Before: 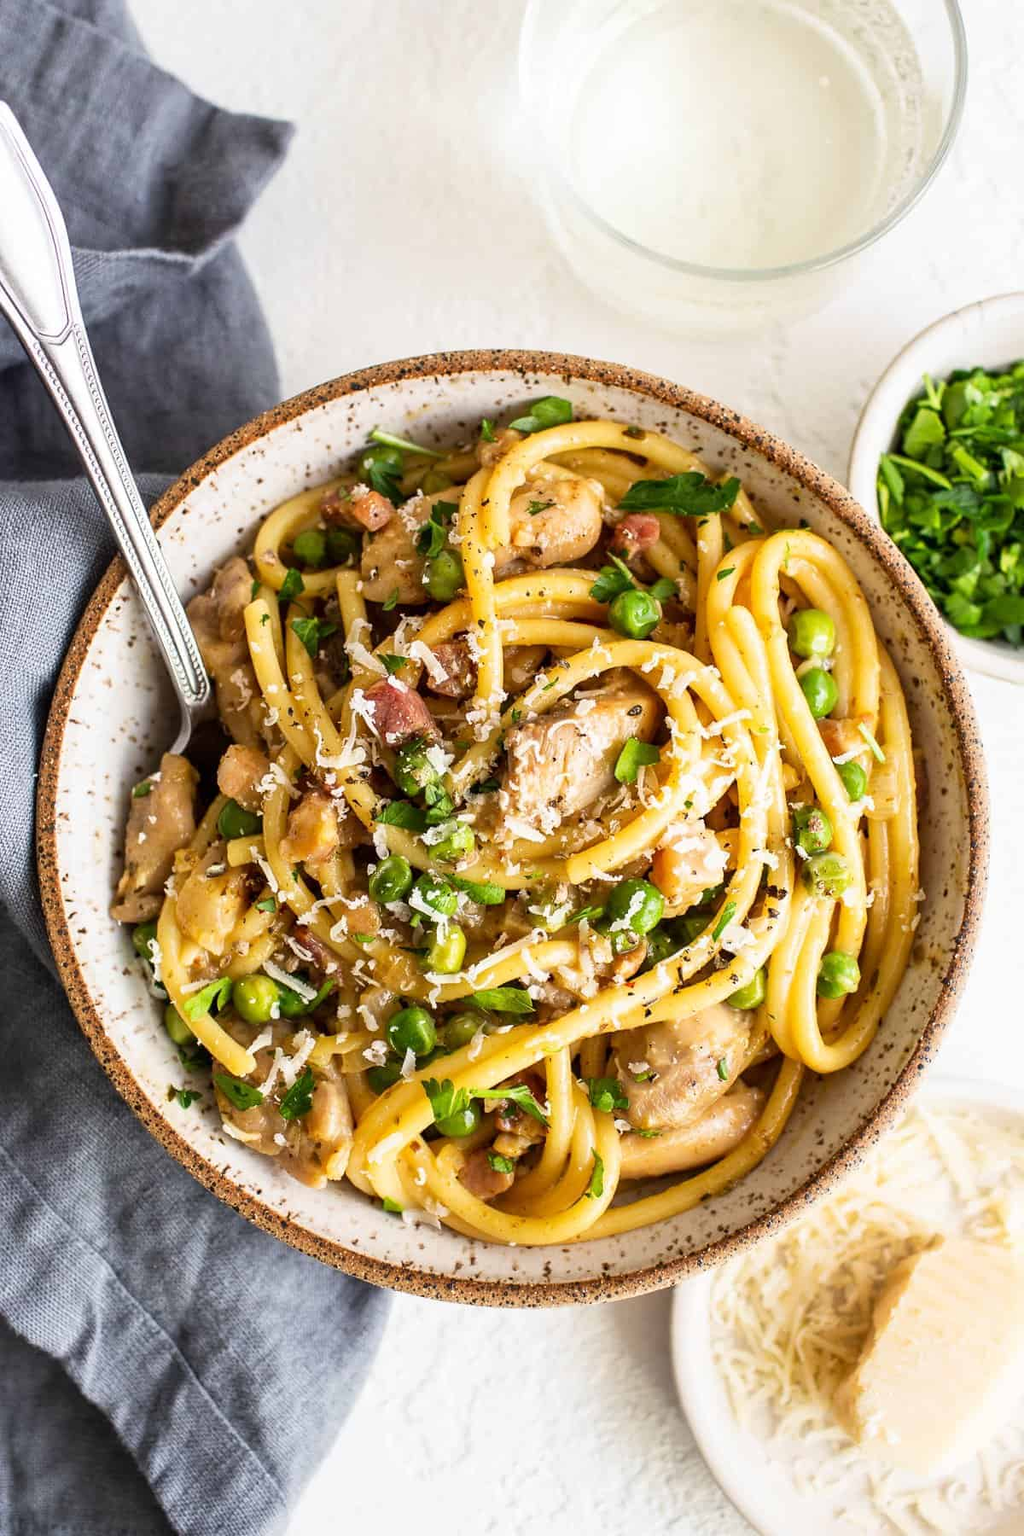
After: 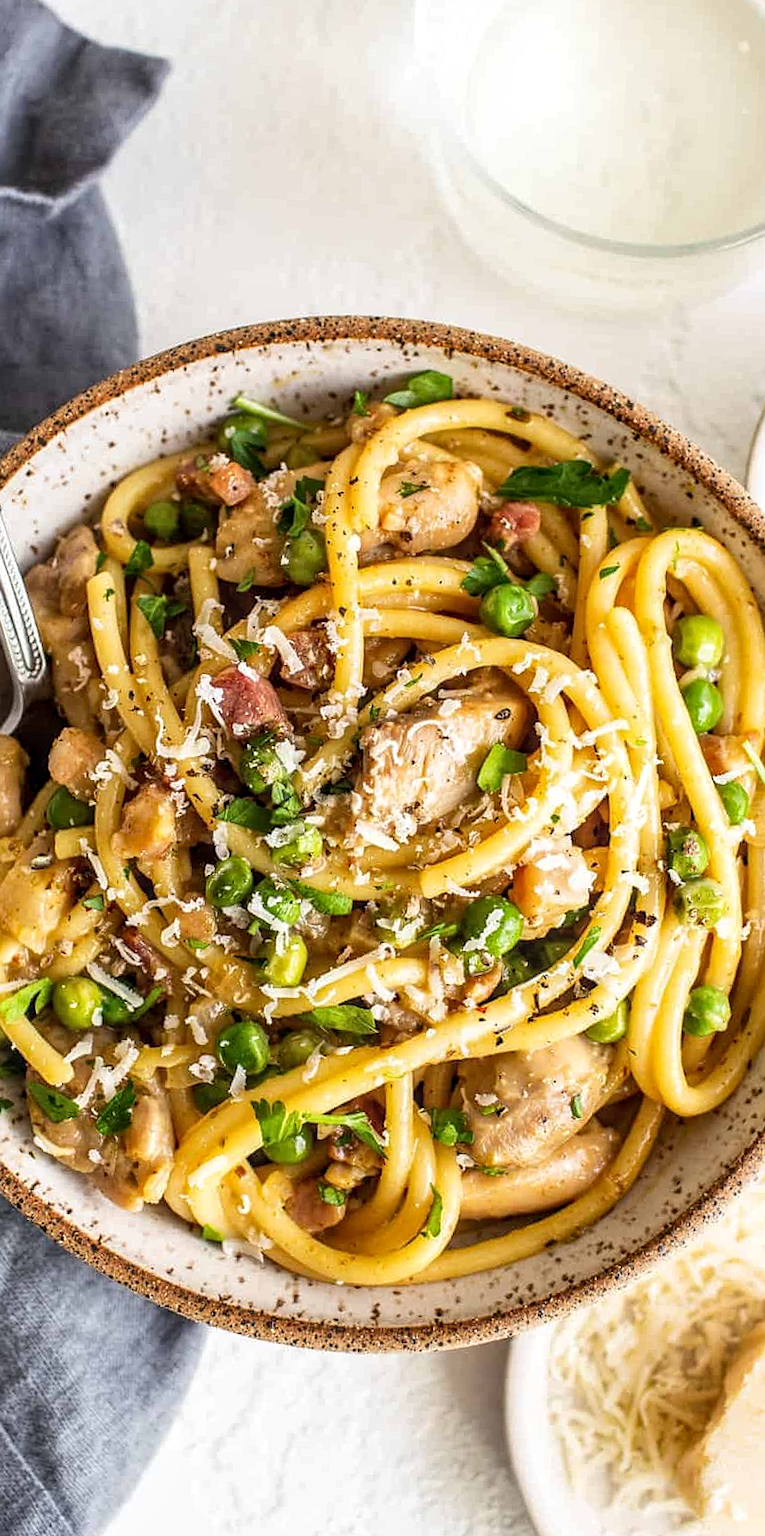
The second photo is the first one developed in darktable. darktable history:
local contrast: on, module defaults
sharpen: radius 1.29, amount 0.304, threshold 0.059
crop and rotate: angle -3.1°, left 14.217%, top 0.031%, right 11.032%, bottom 0.038%
